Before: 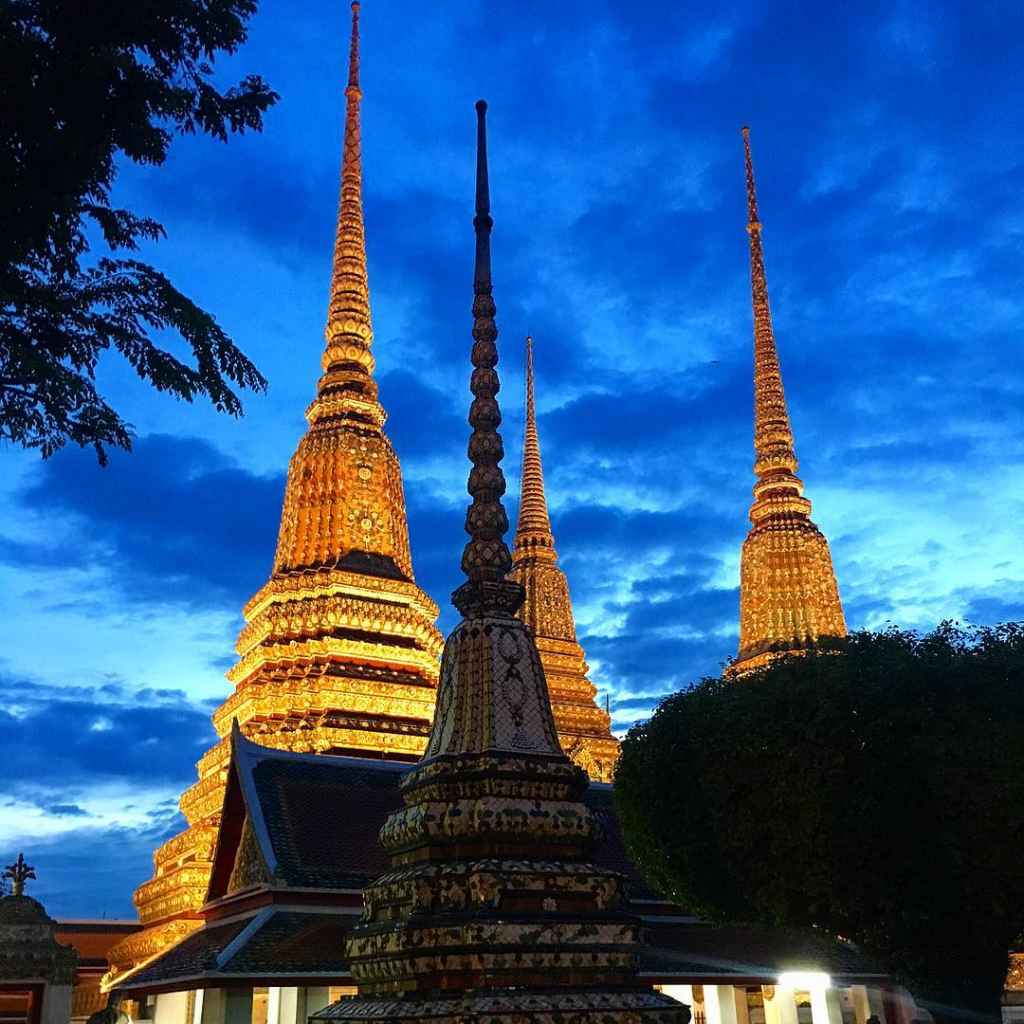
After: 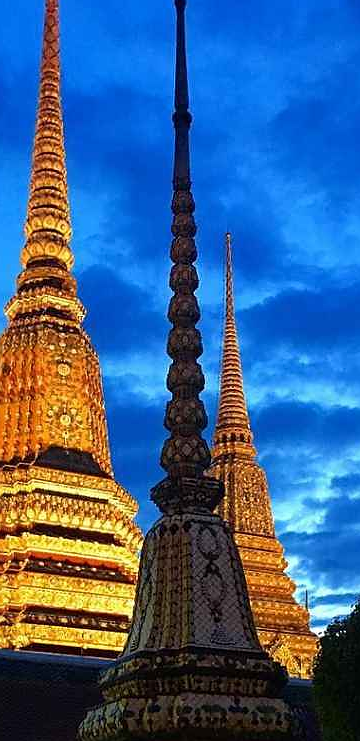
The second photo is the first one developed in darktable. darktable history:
sharpen: radius 1
crop and rotate: left 29.476%, top 10.214%, right 35.32%, bottom 17.333%
